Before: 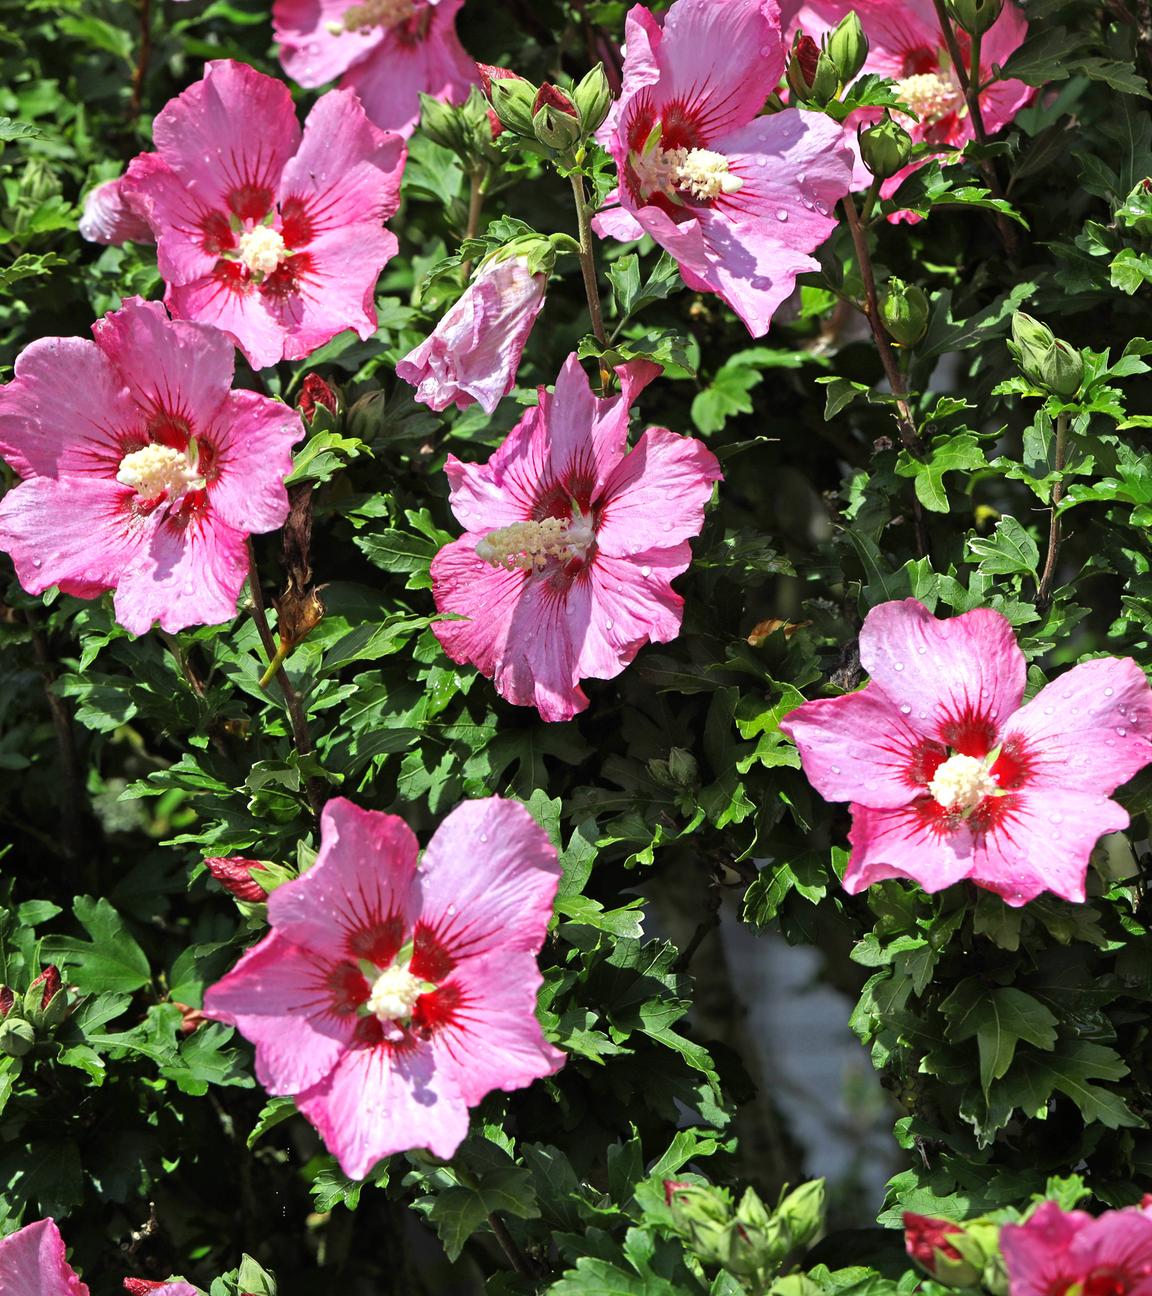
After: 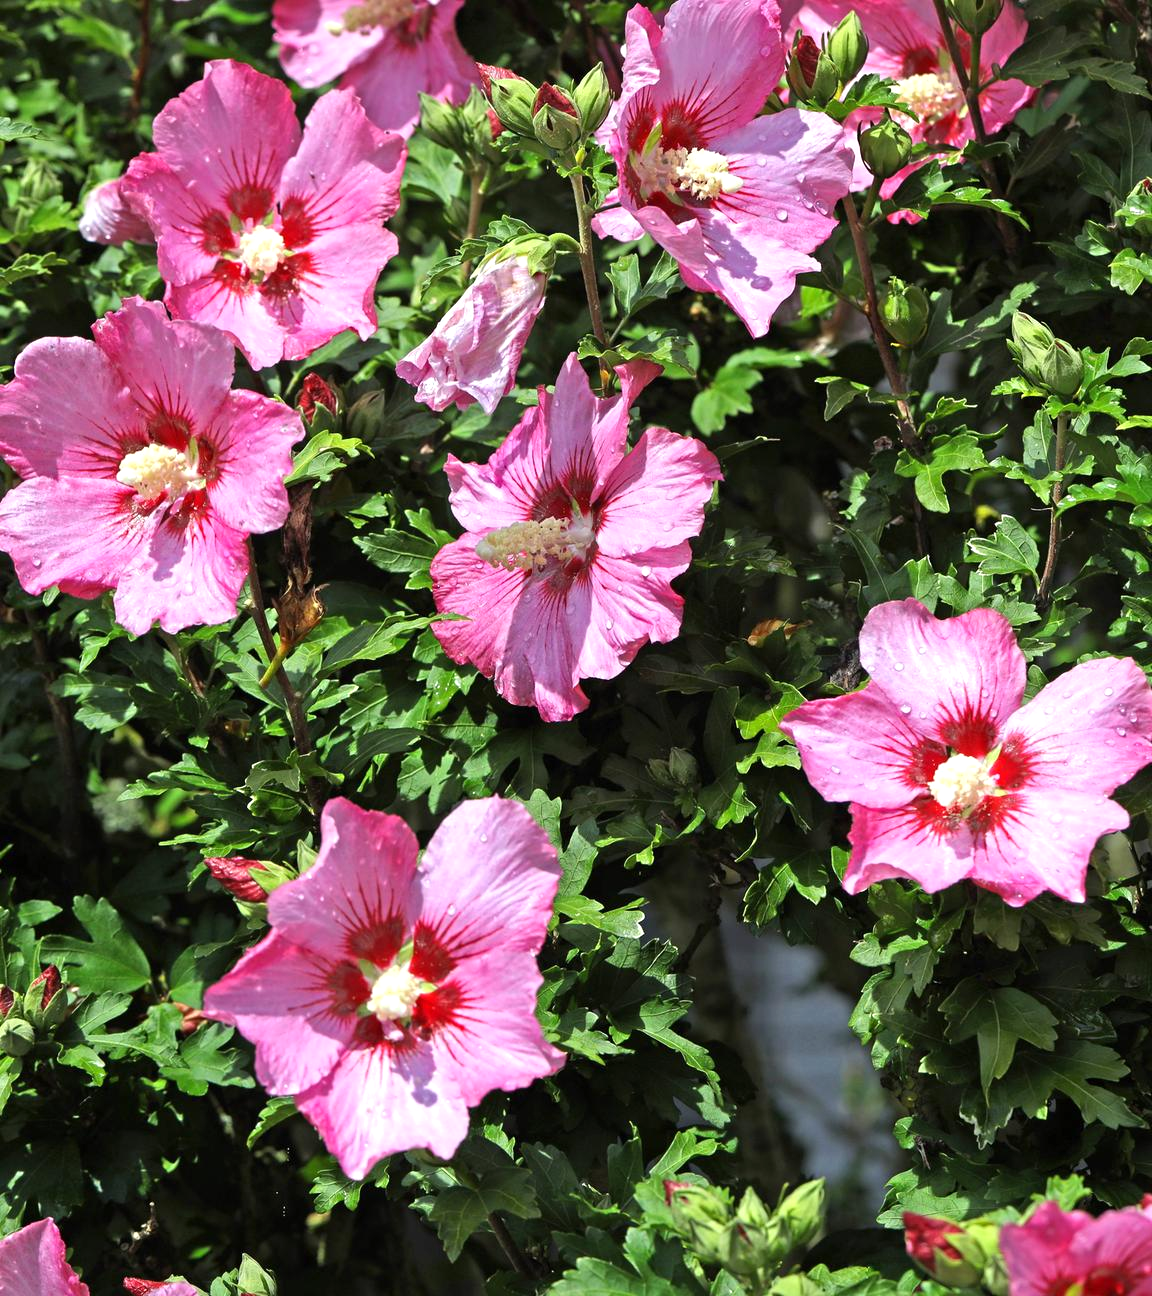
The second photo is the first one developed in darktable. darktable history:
exposure: exposure 0.196 EV, compensate highlight preservation false
